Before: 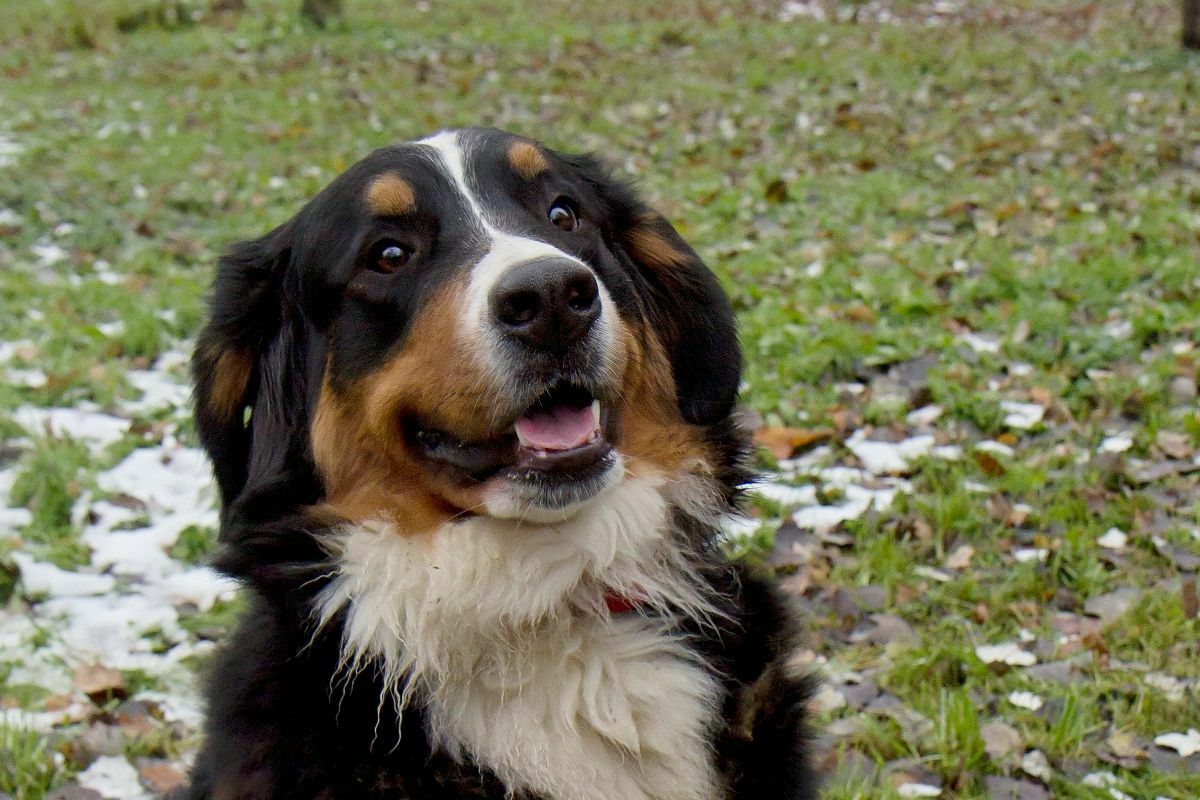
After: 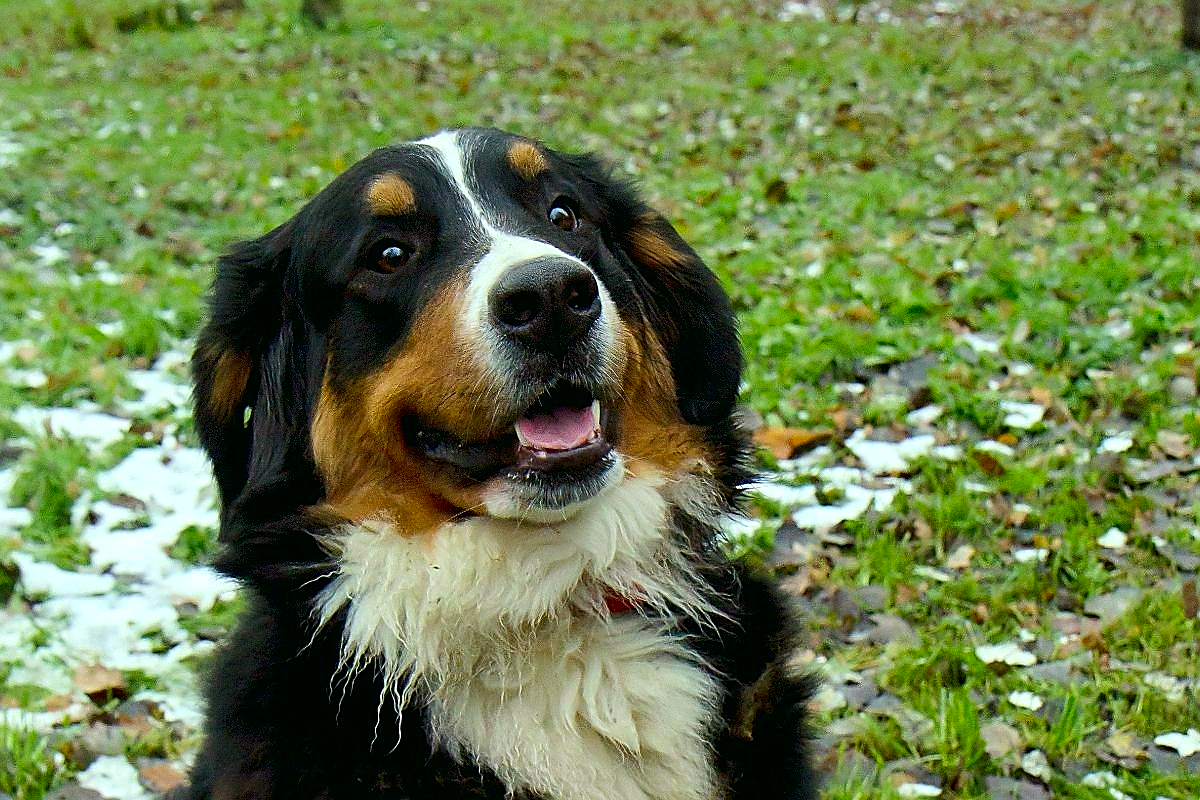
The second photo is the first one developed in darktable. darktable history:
sharpen: radius 1.4, amount 1.25, threshold 0.7
color correction: highlights a* -7.33, highlights b* 1.26, shadows a* -3.55, saturation 1.4
tone equalizer: -8 EV -0.417 EV, -7 EV -0.389 EV, -6 EV -0.333 EV, -5 EV -0.222 EV, -3 EV 0.222 EV, -2 EV 0.333 EV, -1 EV 0.389 EV, +0 EV 0.417 EV, edges refinement/feathering 500, mask exposure compensation -1.57 EV, preserve details no
